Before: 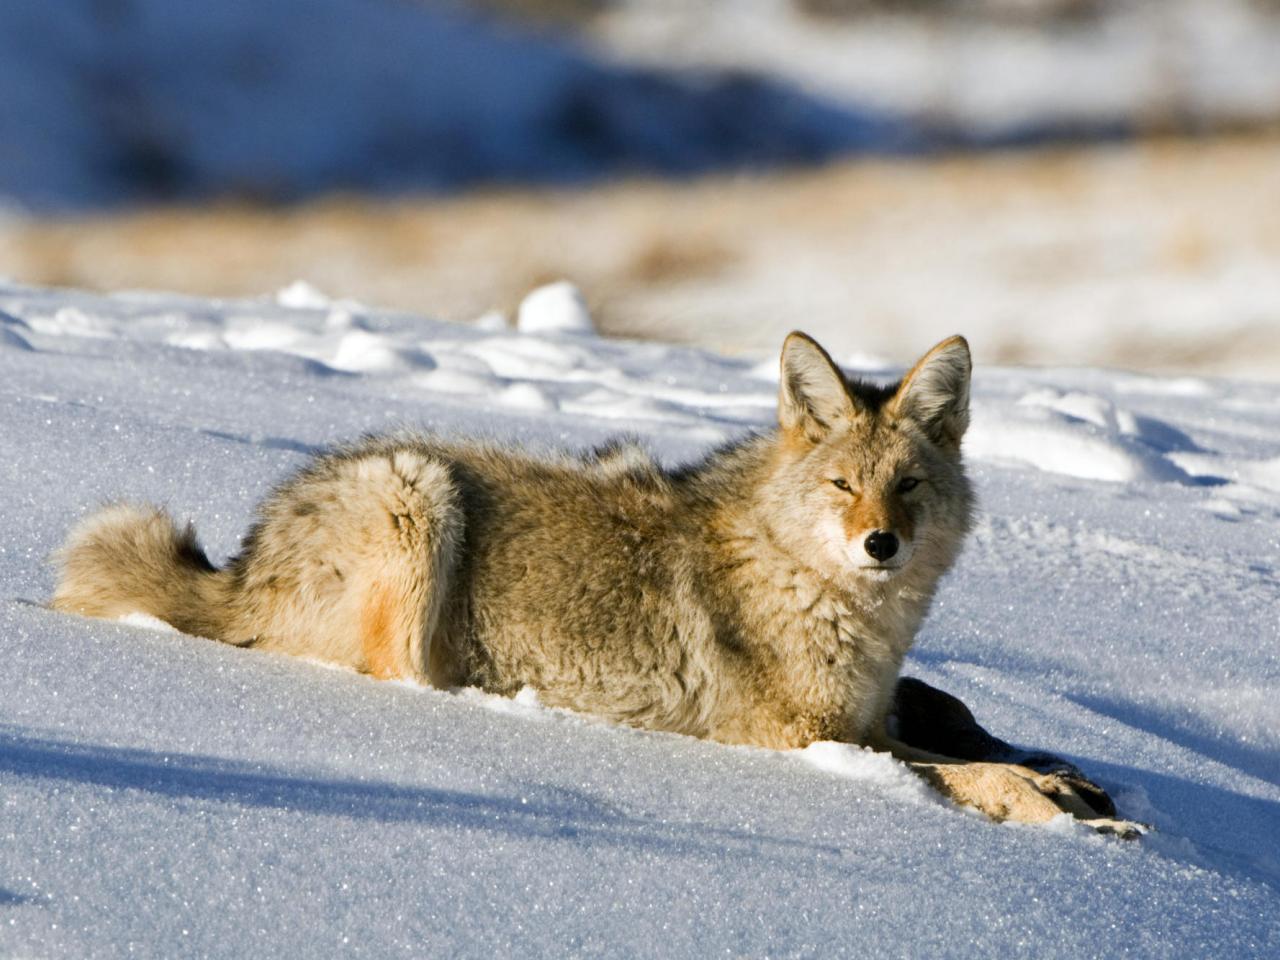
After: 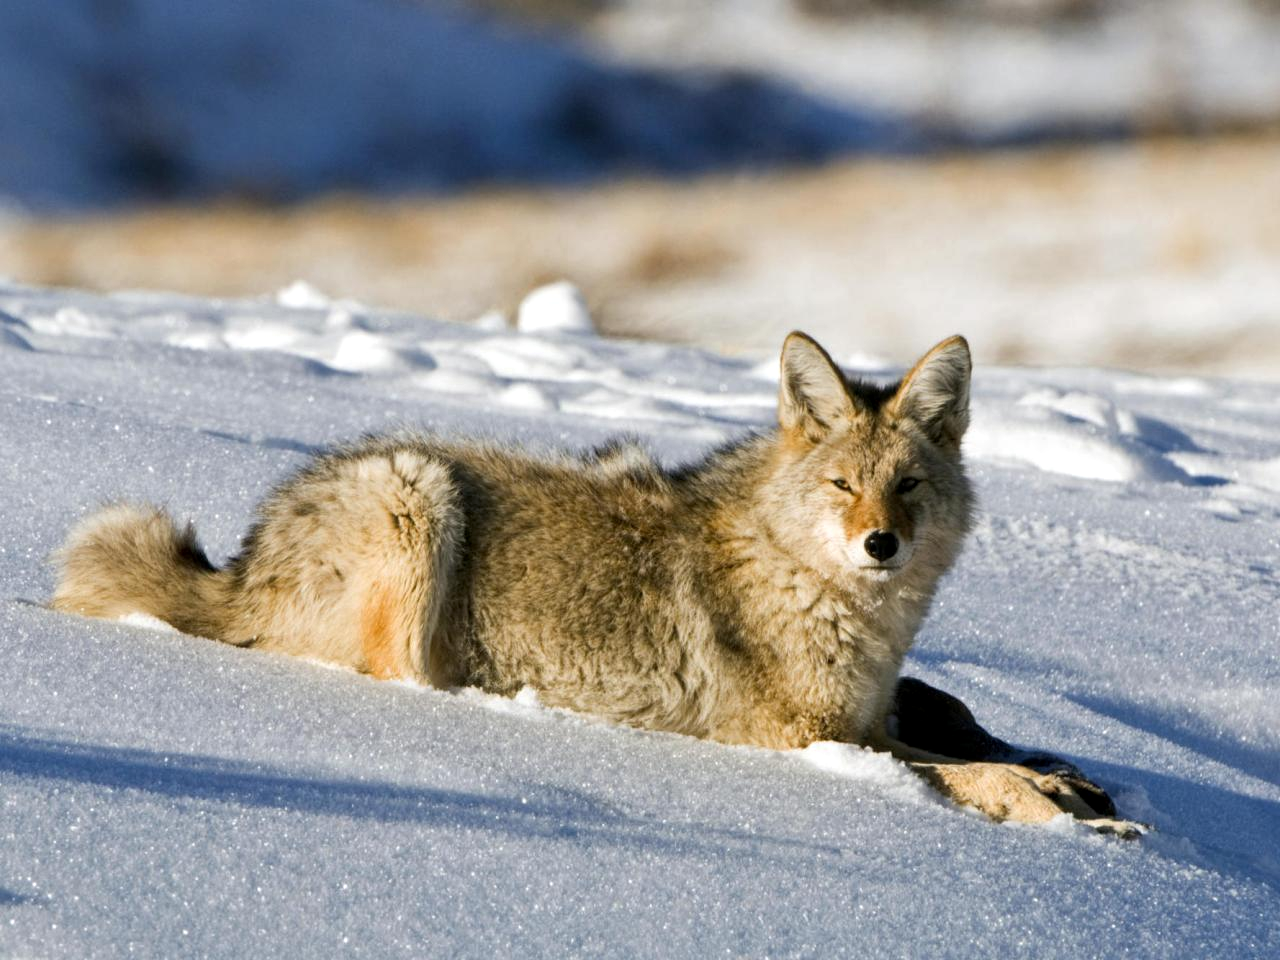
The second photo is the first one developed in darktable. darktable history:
local contrast: highlights 104%, shadows 99%, detail 119%, midtone range 0.2
